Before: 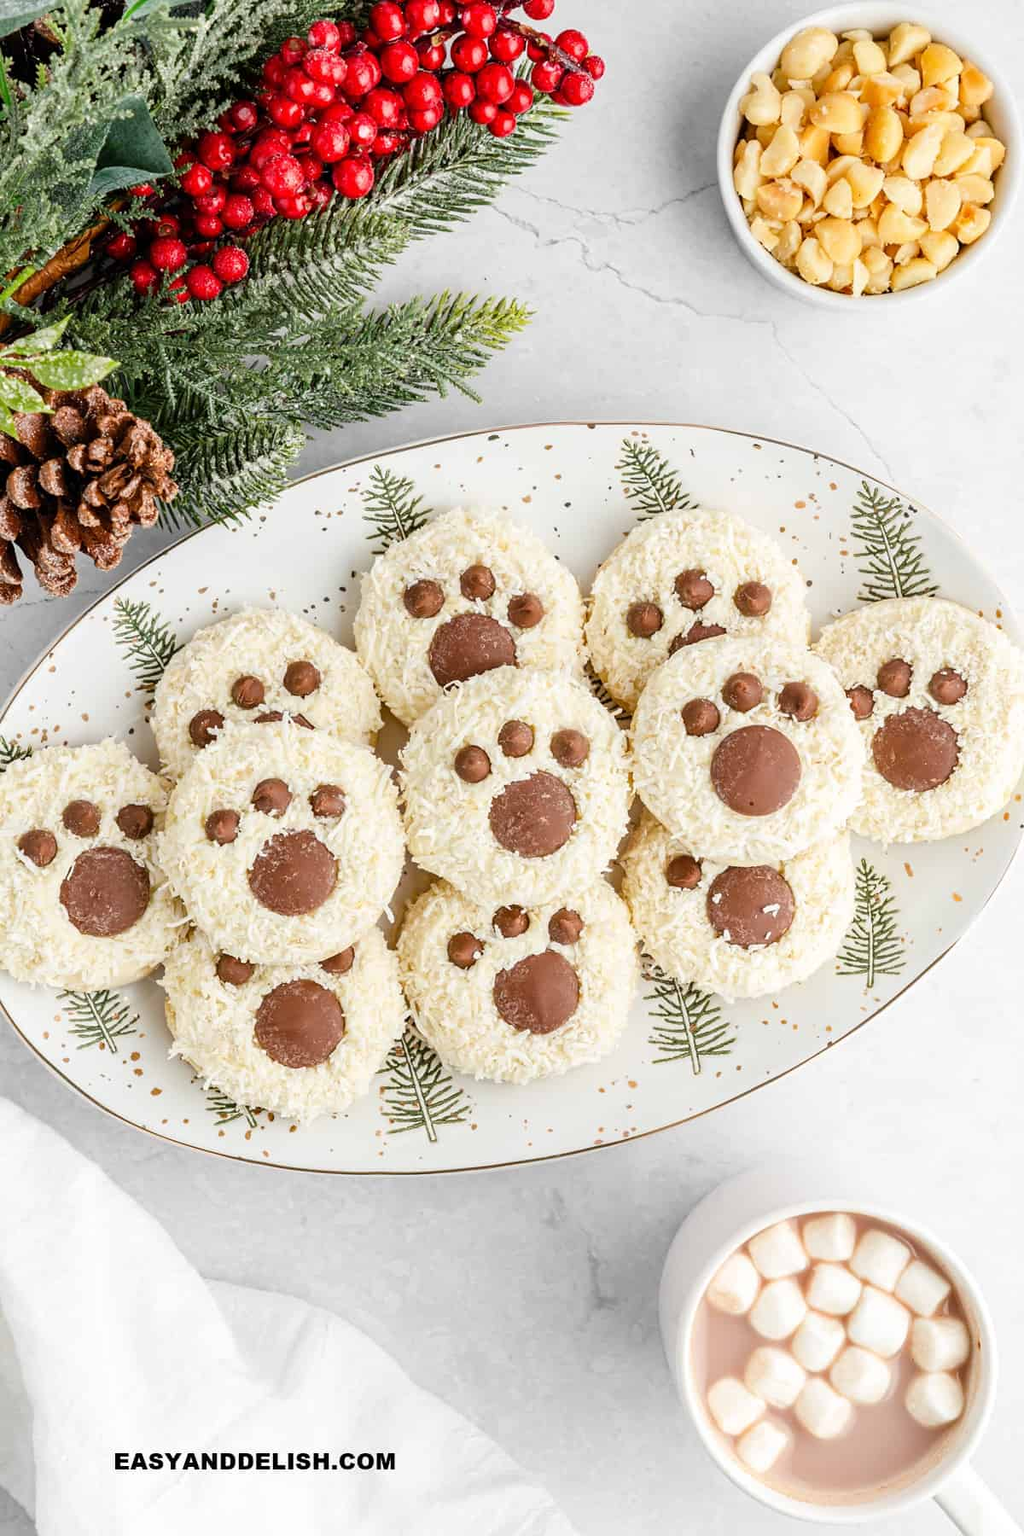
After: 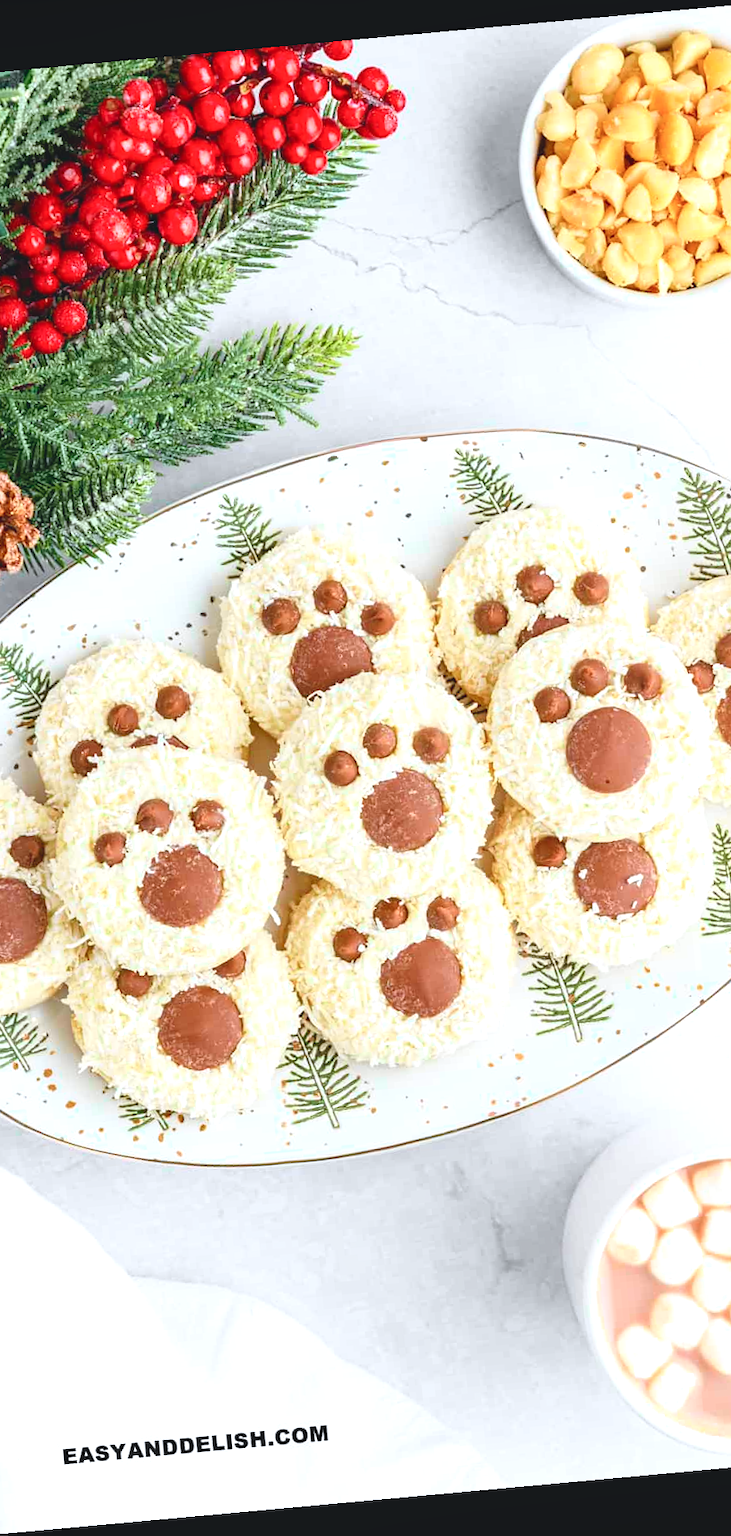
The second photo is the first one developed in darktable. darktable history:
color calibration: x 0.355, y 0.367, temperature 4700.38 K
rotate and perspective: rotation -5.2°, automatic cropping off
crop and rotate: left 15.546%, right 17.787%
tone curve: curves: ch0 [(0, 0) (0.051, 0.047) (0.102, 0.099) (0.232, 0.249) (0.462, 0.501) (0.698, 0.761) (0.908, 0.946) (1, 1)]; ch1 [(0, 0) (0.339, 0.298) (0.402, 0.363) (0.453, 0.413) (0.485, 0.469) (0.494, 0.493) (0.504, 0.501) (0.525, 0.533) (0.563, 0.591) (0.597, 0.631) (1, 1)]; ch2 [(0, 0) (0.48, 0.48) (0.504, 0.5) (0.539, 0.554) (0.59, 0.628) (0.642, 0.682) (0.824, 0.815) (1, 1)], color space Lab, independent channels, preserve colors none
tone equalizer: -8 EV 0.25 EV, -7 EV 0.417 EV, -6 EV 0.417 EV, -5 EV 0.25 EV, -3 EV -0.25 EV, -2 EV -0.417 EV, -1 EV -0.417 EV, +0 EV -0.25 EV, edges refinement/feathering 500, mask exposure compensation -1.57 EV, preserve details guided filter
exposure: black level correction -0.005, exposure 0.622 EV, compensate highlight preservation false
